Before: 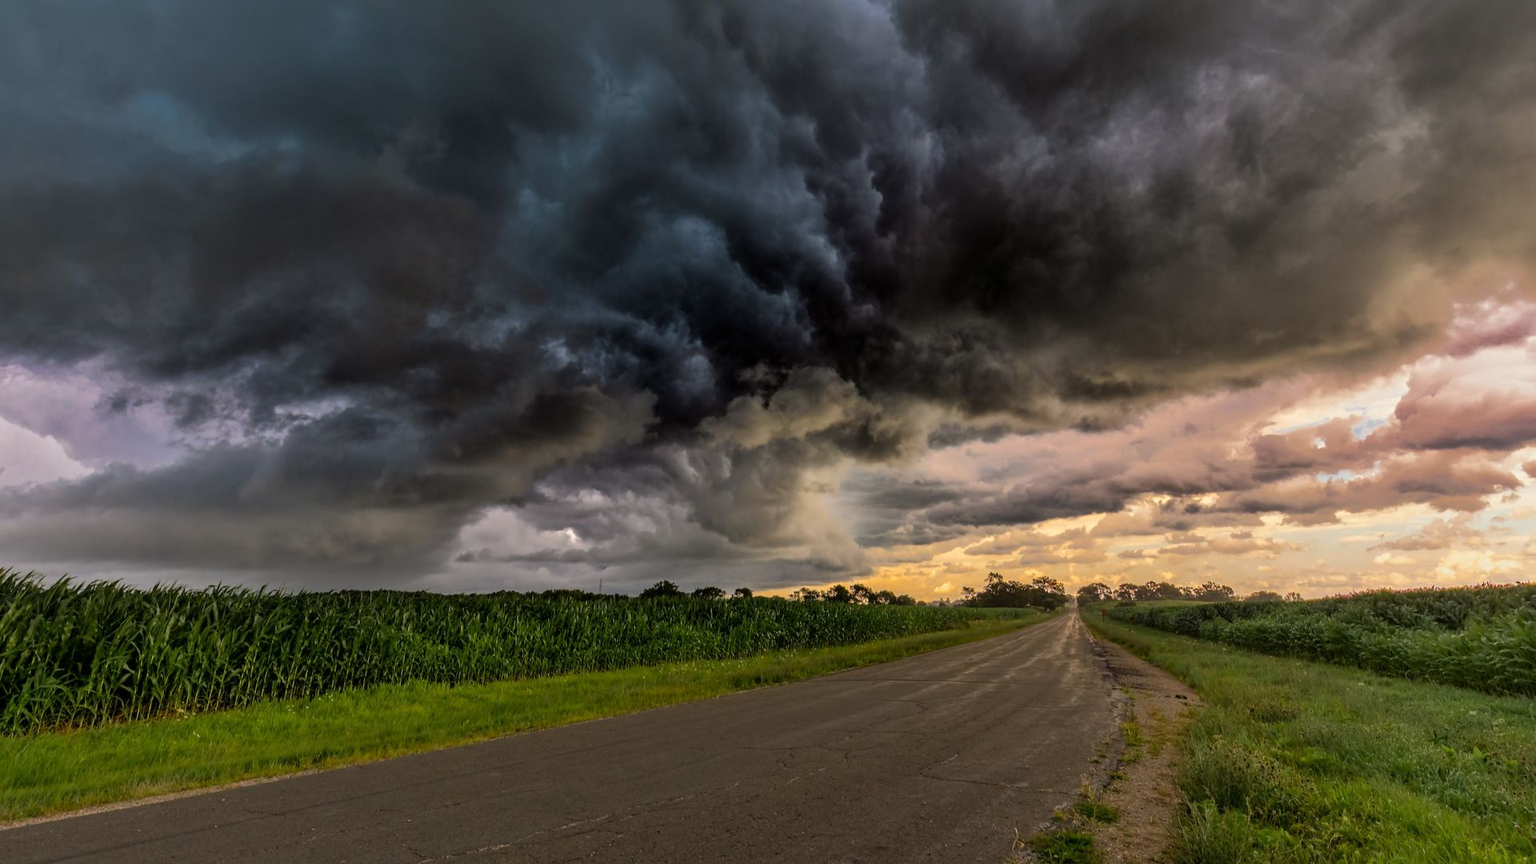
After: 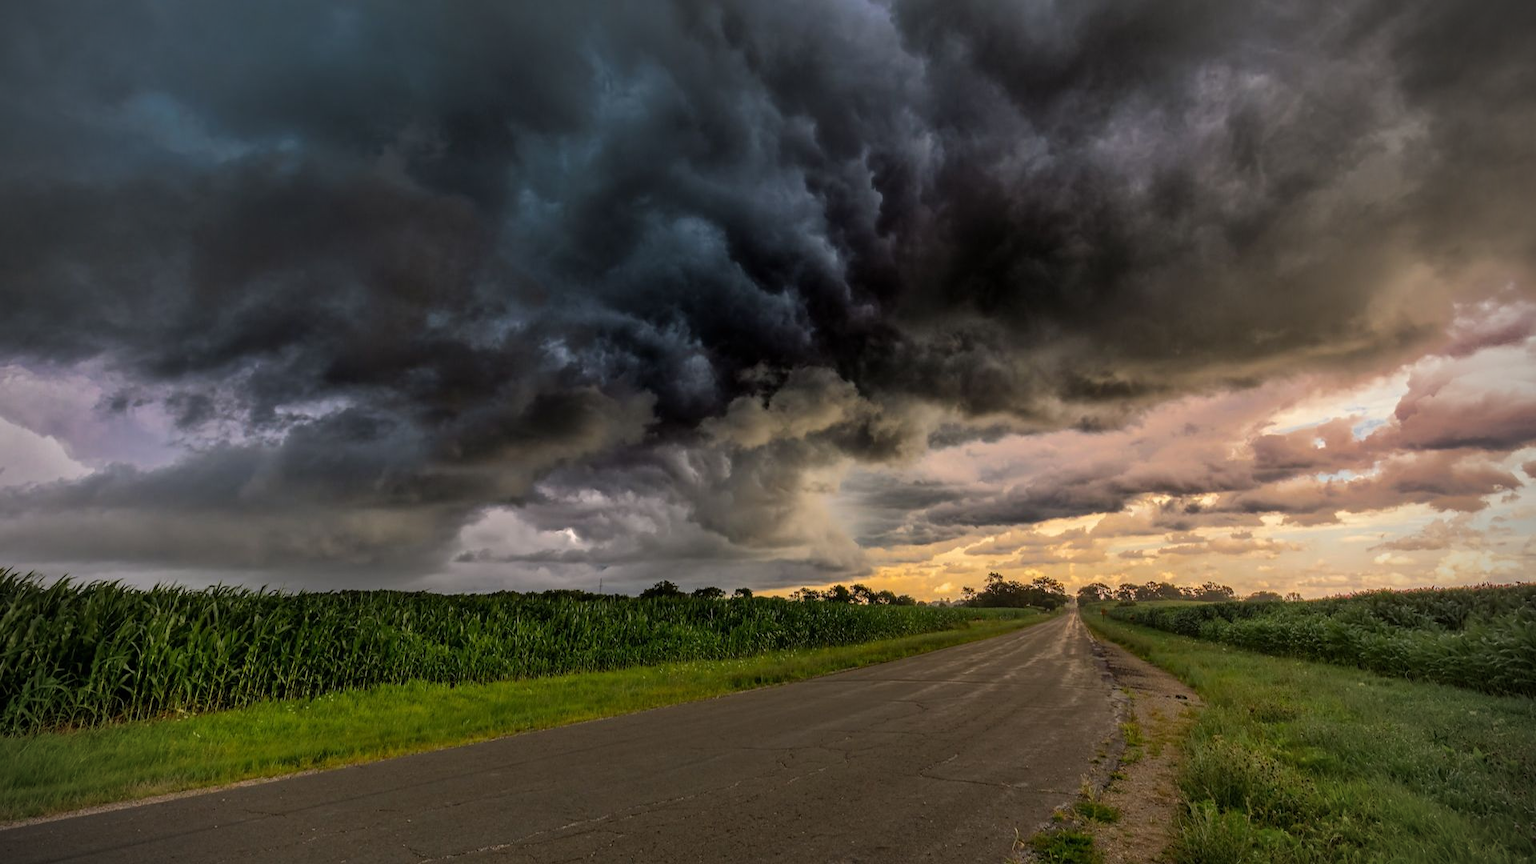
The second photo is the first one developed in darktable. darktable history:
vignetting: brightness -0.868, center (-0.032, -0.044)
